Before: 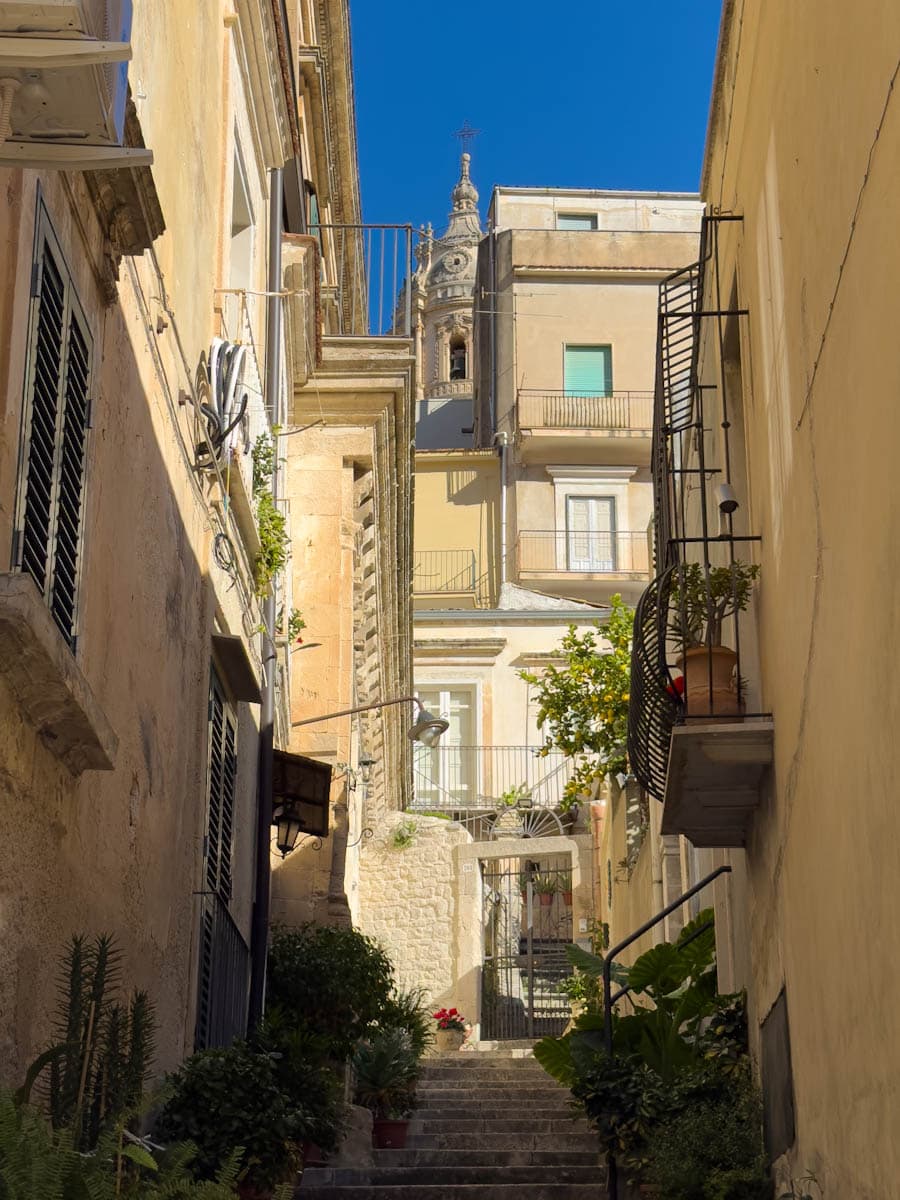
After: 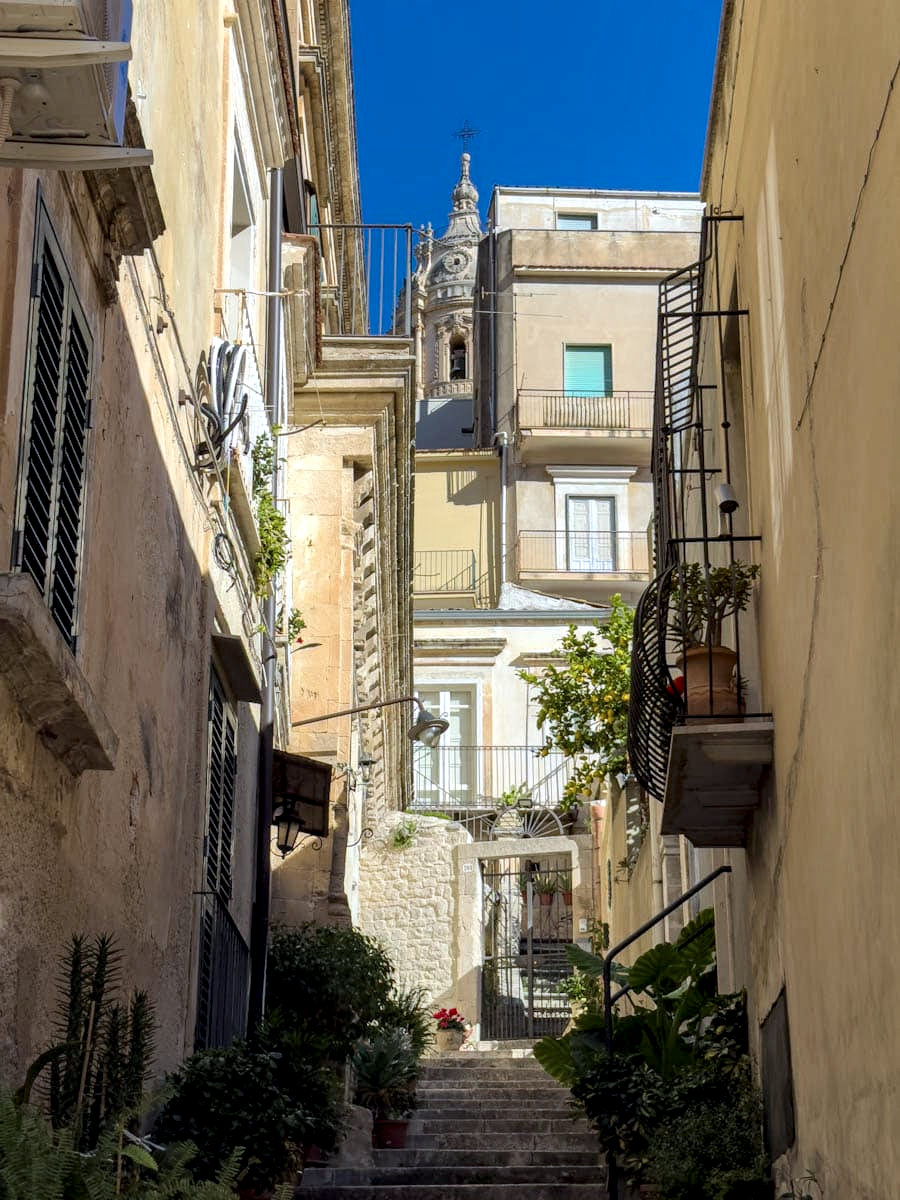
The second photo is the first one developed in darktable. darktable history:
color calibration: x 0.37, y 0.382, temperature 4313.32 K
local contrast: highlights 25%, detail 150%
